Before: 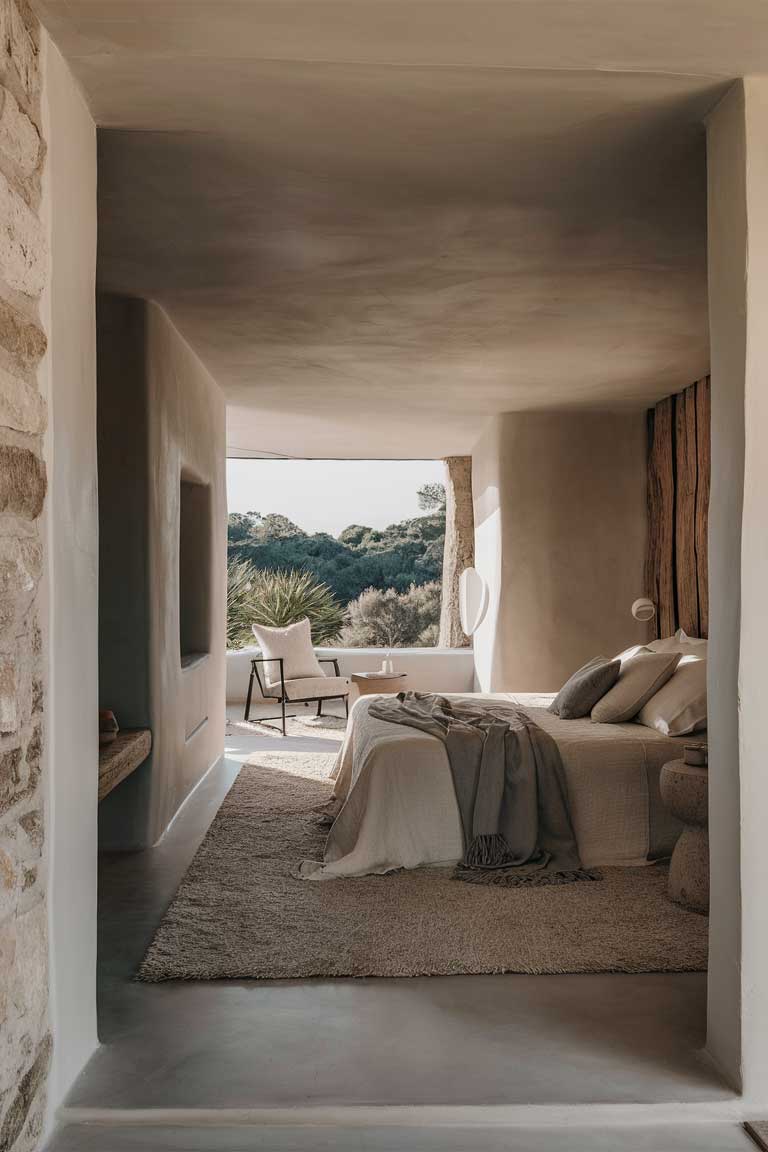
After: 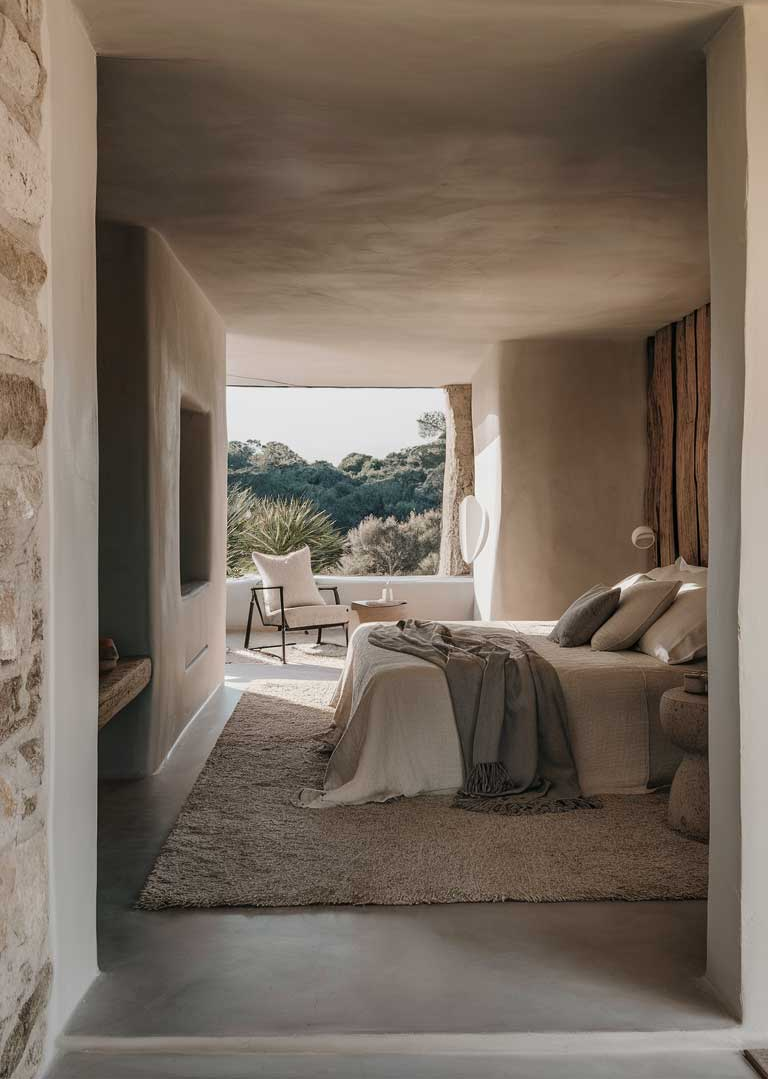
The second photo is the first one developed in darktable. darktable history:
crop and rotate: top 6.273%
